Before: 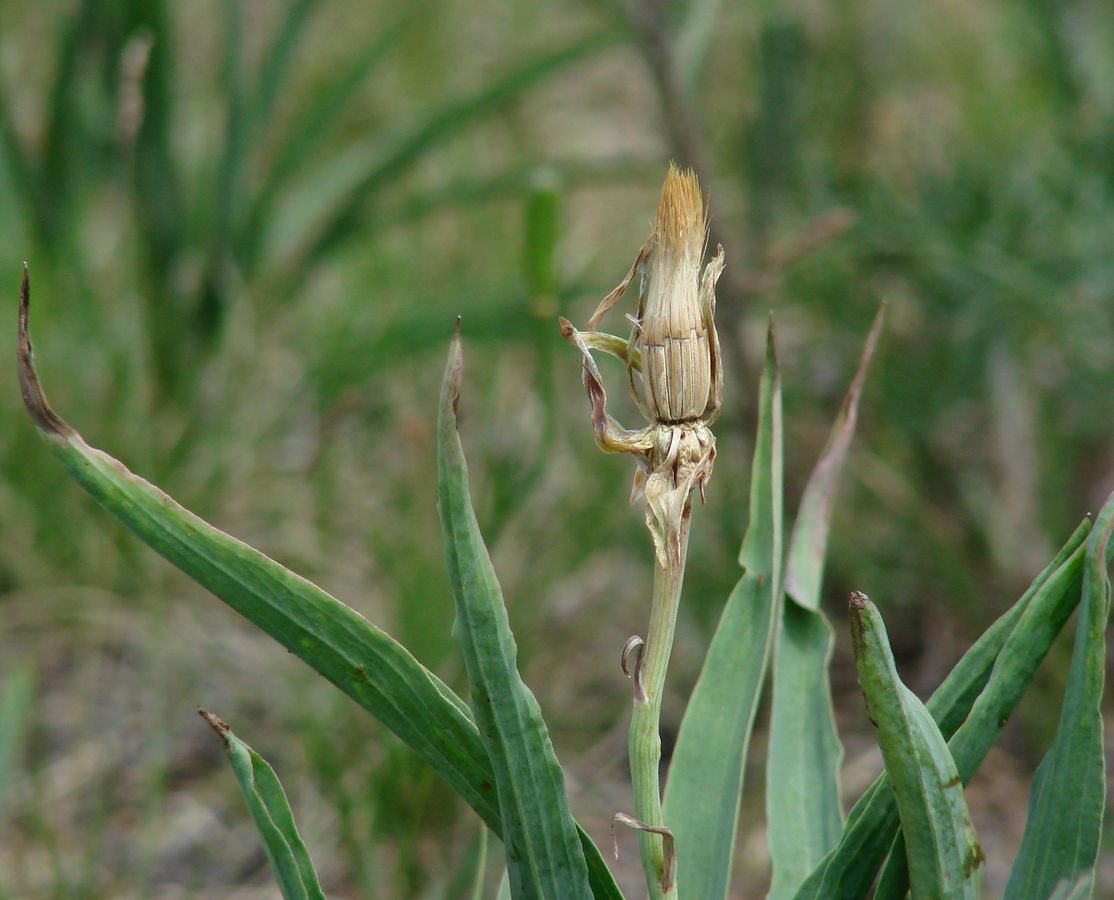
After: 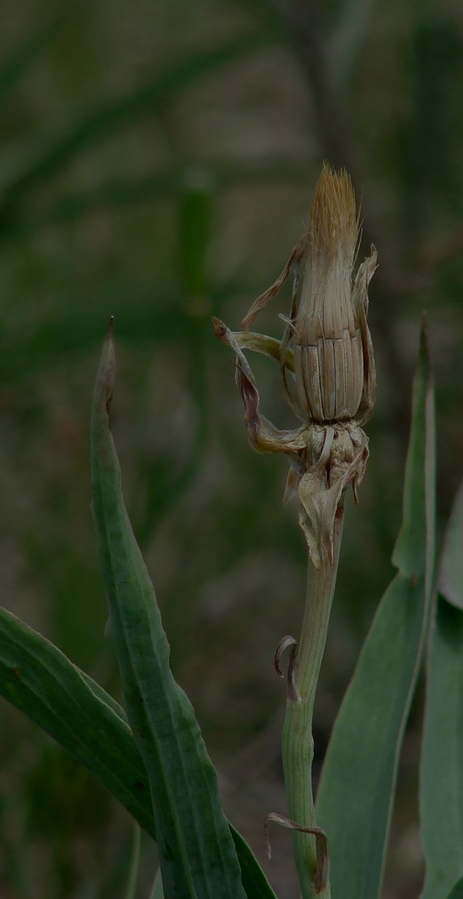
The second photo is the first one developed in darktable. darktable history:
exposure: exposure -1.986 EV, compensate highlight preservation false
shadows and highlights: shadows -28.83, highlights 30.04
crop: left 31.225%, right 27.201%
